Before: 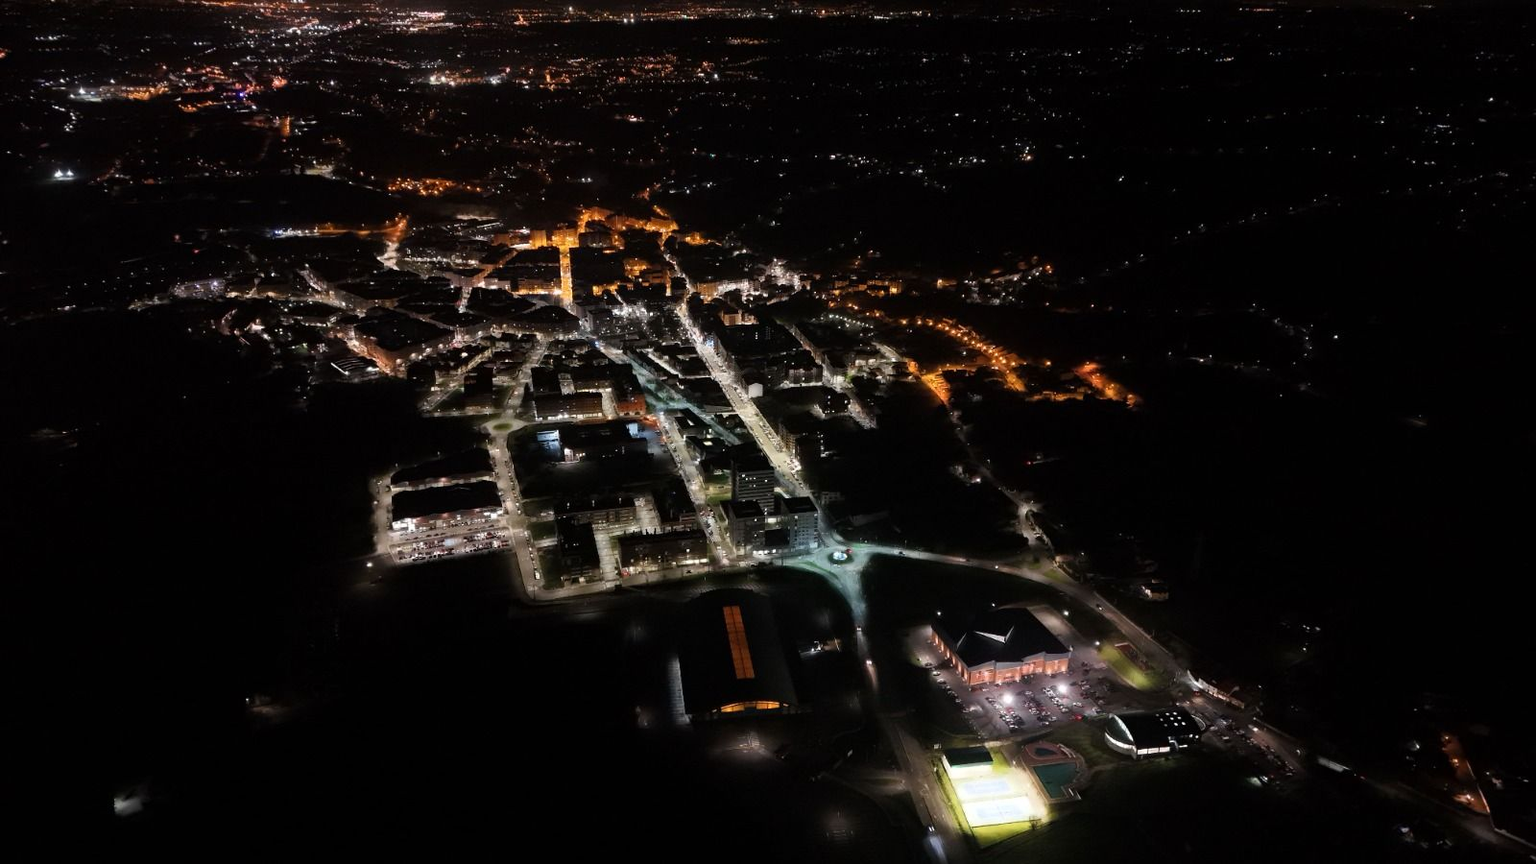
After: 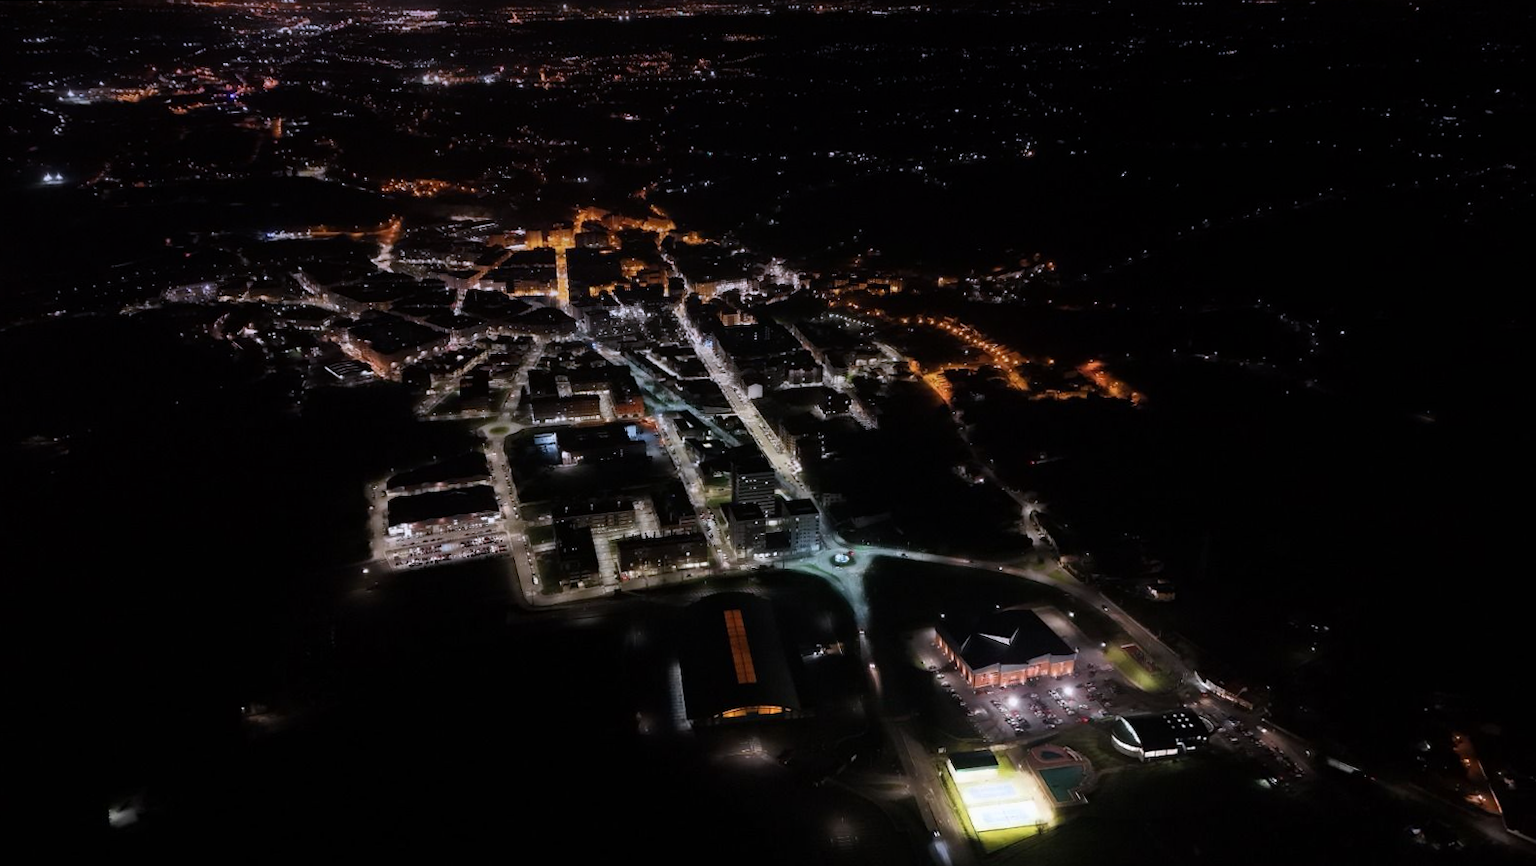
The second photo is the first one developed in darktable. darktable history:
rotate and perspective: rotation -0.45°, automatic cropping original format, crop left 0.008, crop right 0.992, crop top 0.012, crop bottom 0.988
graduated density: hue 238.83°, saturation 50%
